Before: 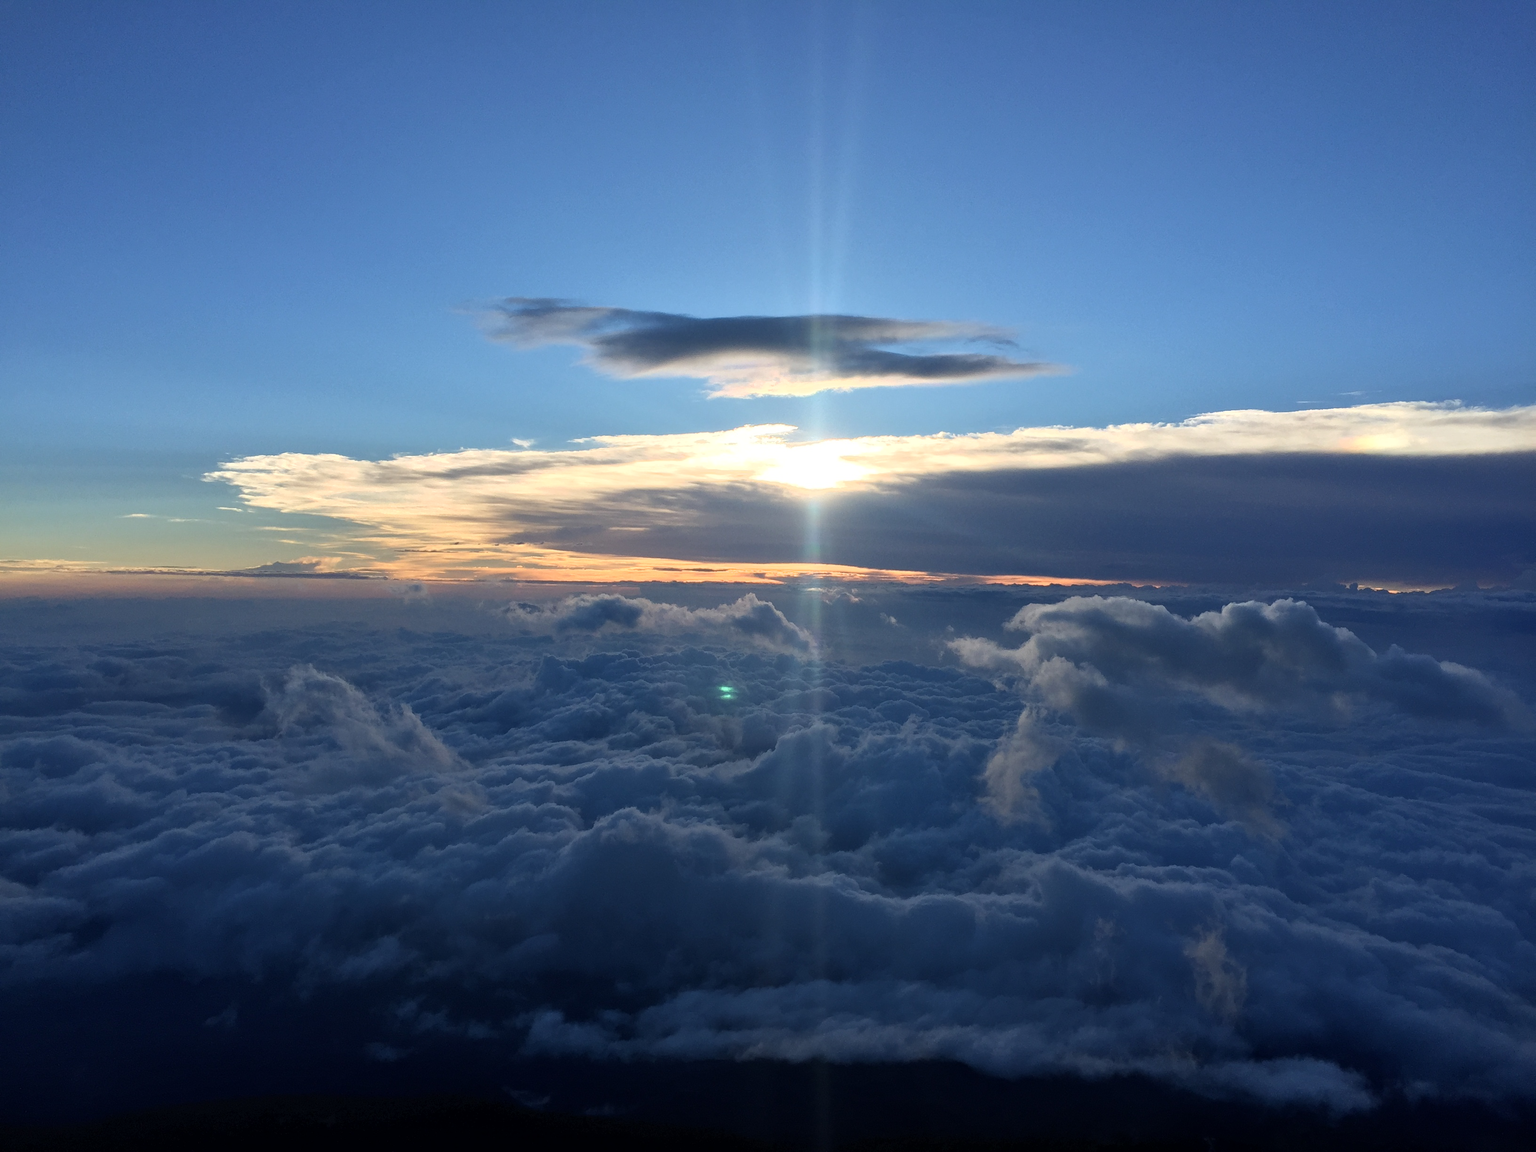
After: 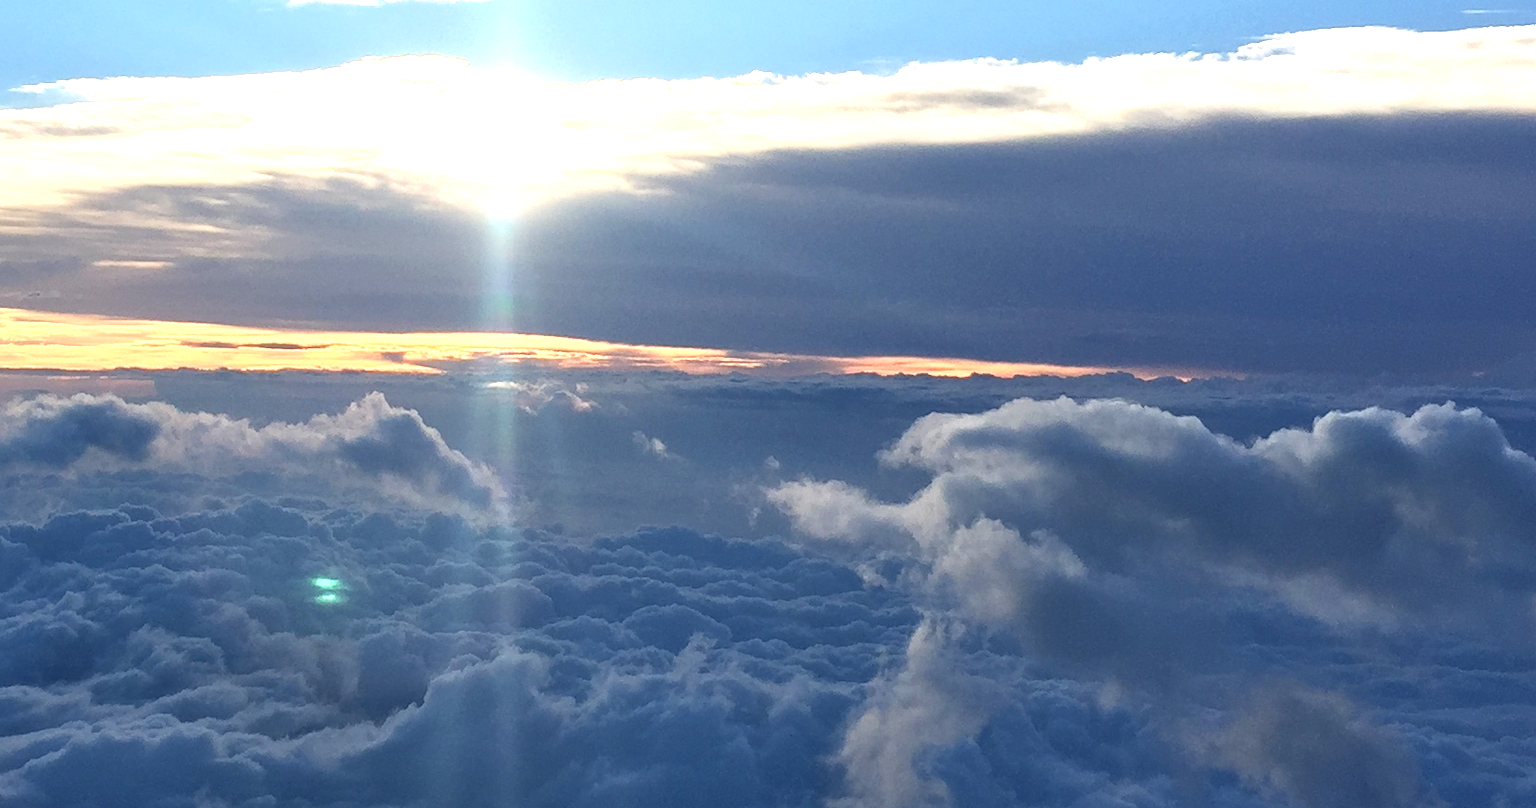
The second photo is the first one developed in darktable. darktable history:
crop: left 36.634%, top 34.409%, right 13.149%, bottom 30.329%
exposure: exposure 0.772 EV, compensate highlight preservation false
